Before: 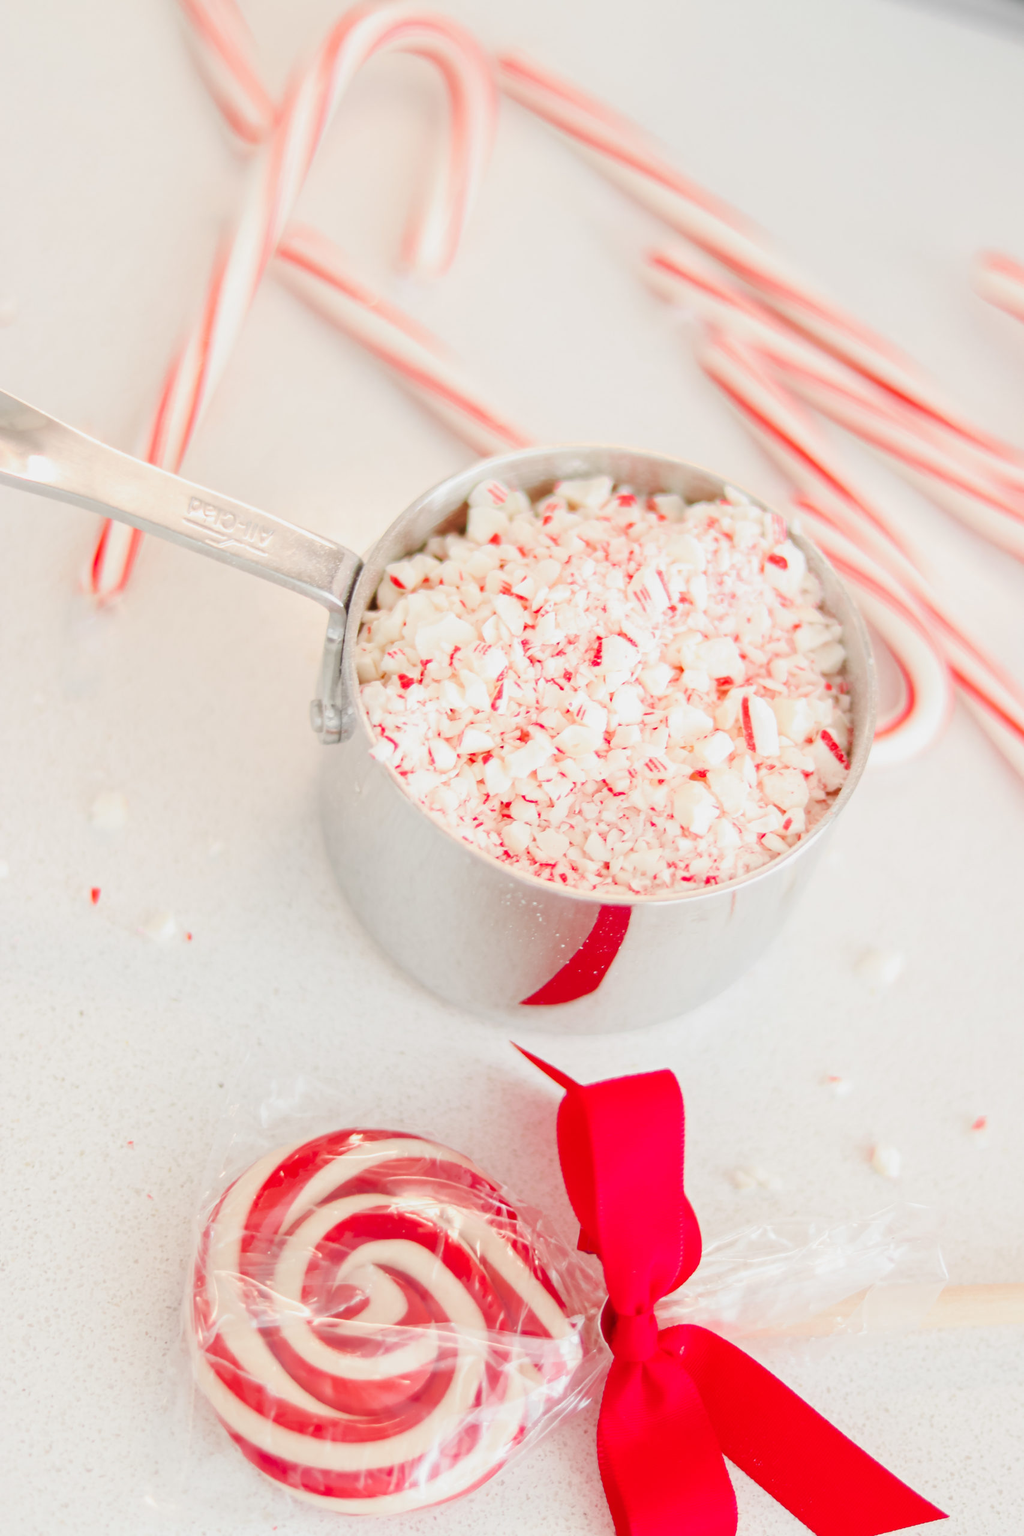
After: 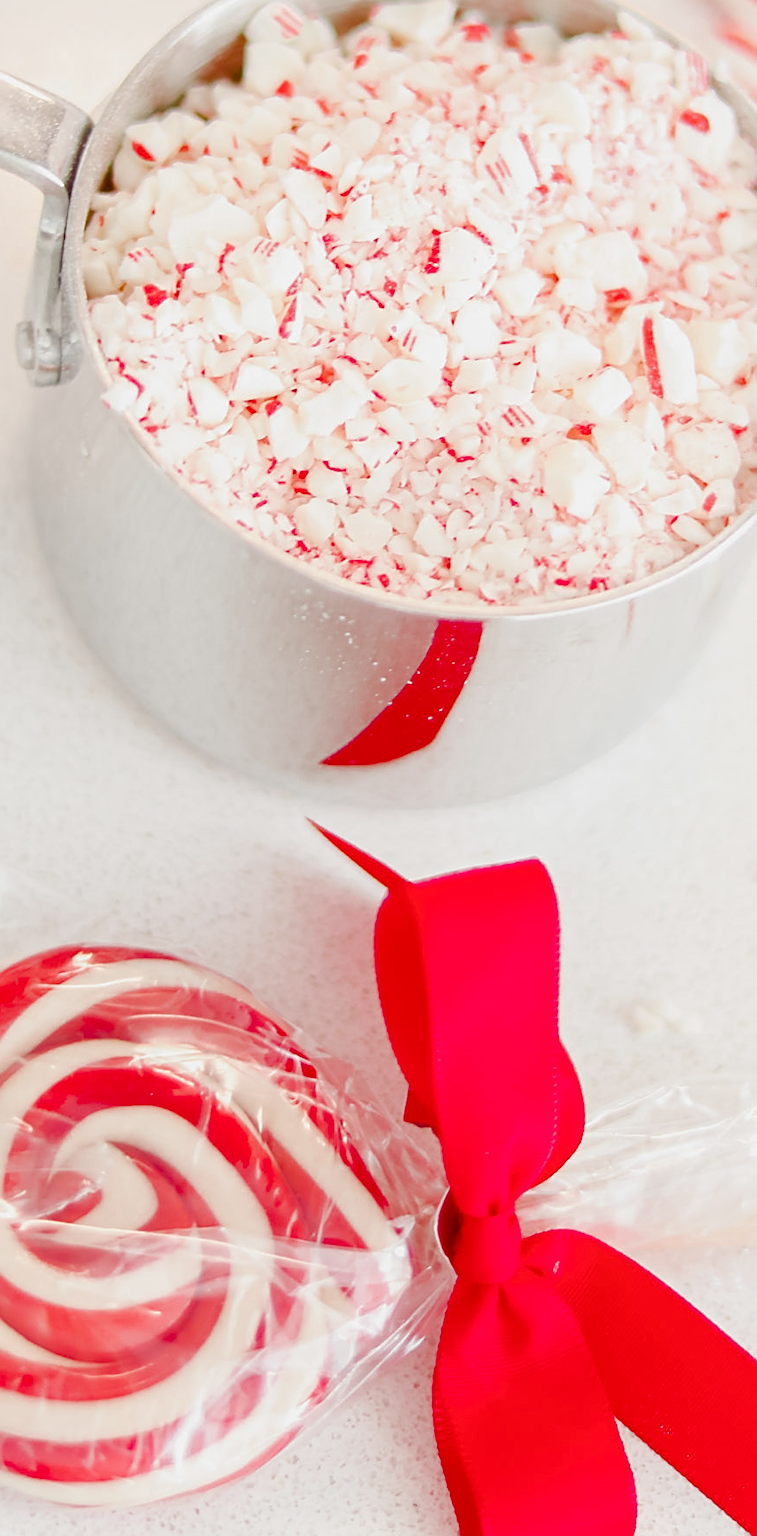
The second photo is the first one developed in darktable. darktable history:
crop and rotate: left 29.237%, top 31.152%, right 19.807%
shadows and highlights: shadows 43.06, highlights 6.94
color balance rgb: perceptual saturation grading › global saturation 20%, perceptual saturation grading › highlights -50%, perceptual saturation grading › shadows 30%
exposure: black level correction 0.001, compensate highlight preservation false
sharpen: on, module defaults
